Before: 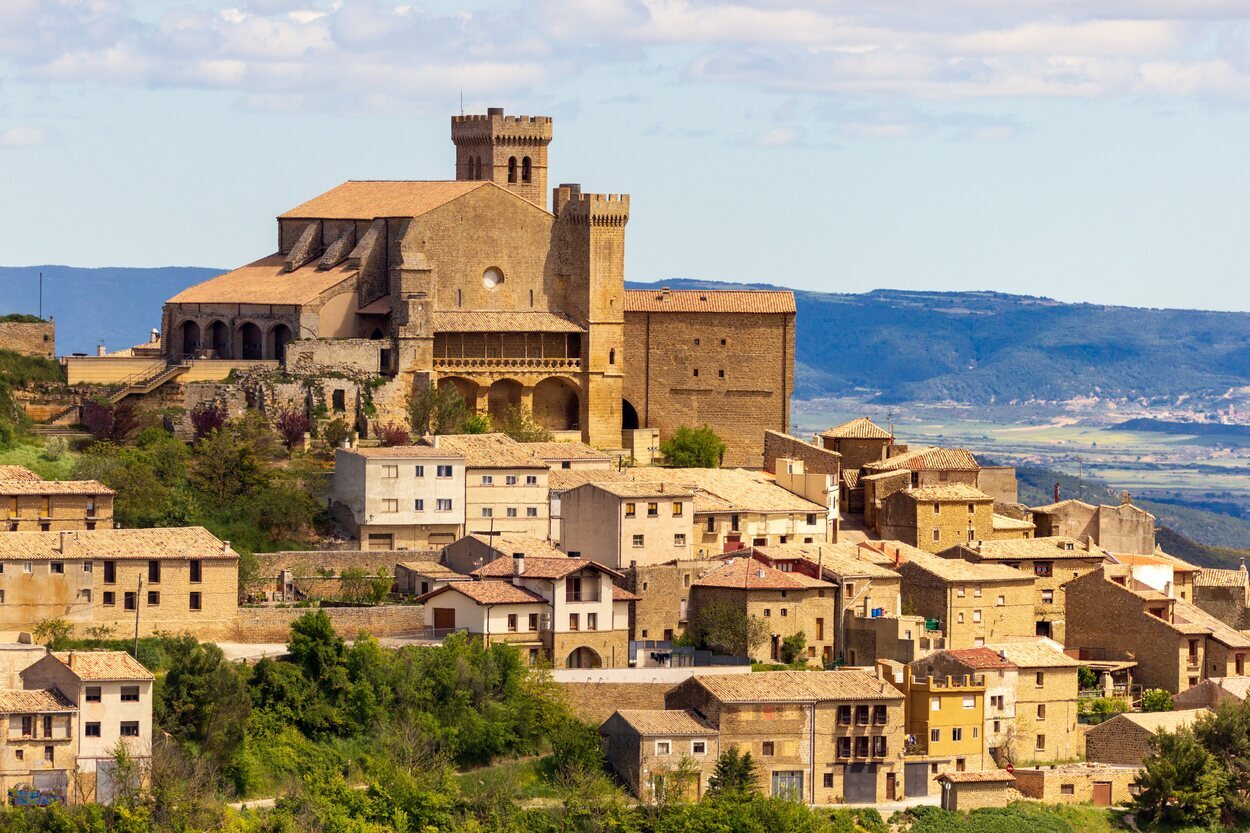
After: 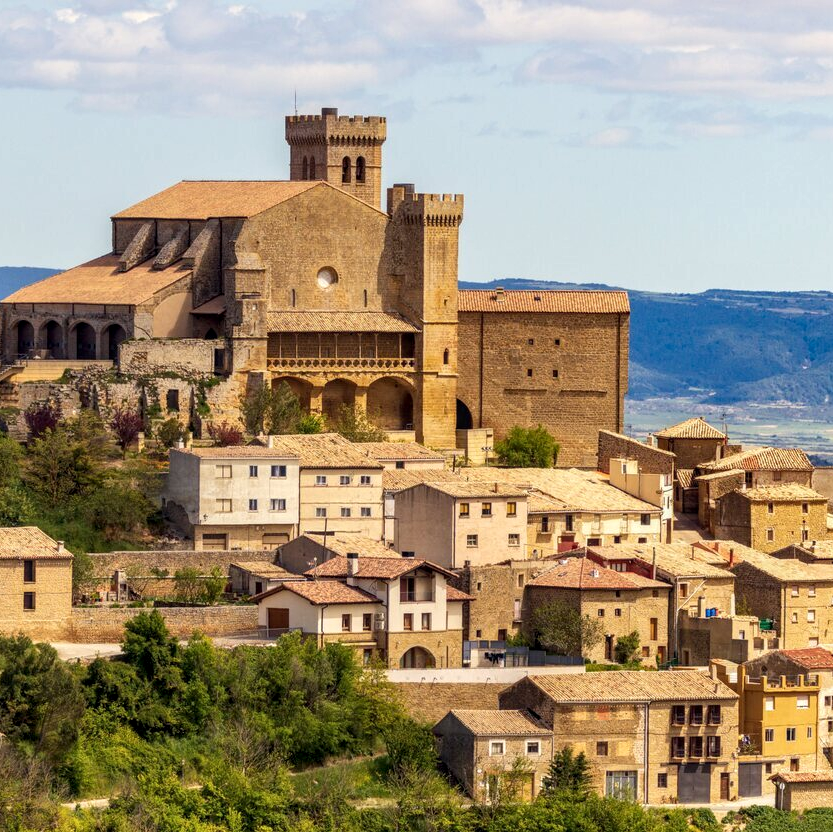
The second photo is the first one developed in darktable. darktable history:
local contrast: on, module defaults
crop and rotate: left 13.342%, right 19.991%
